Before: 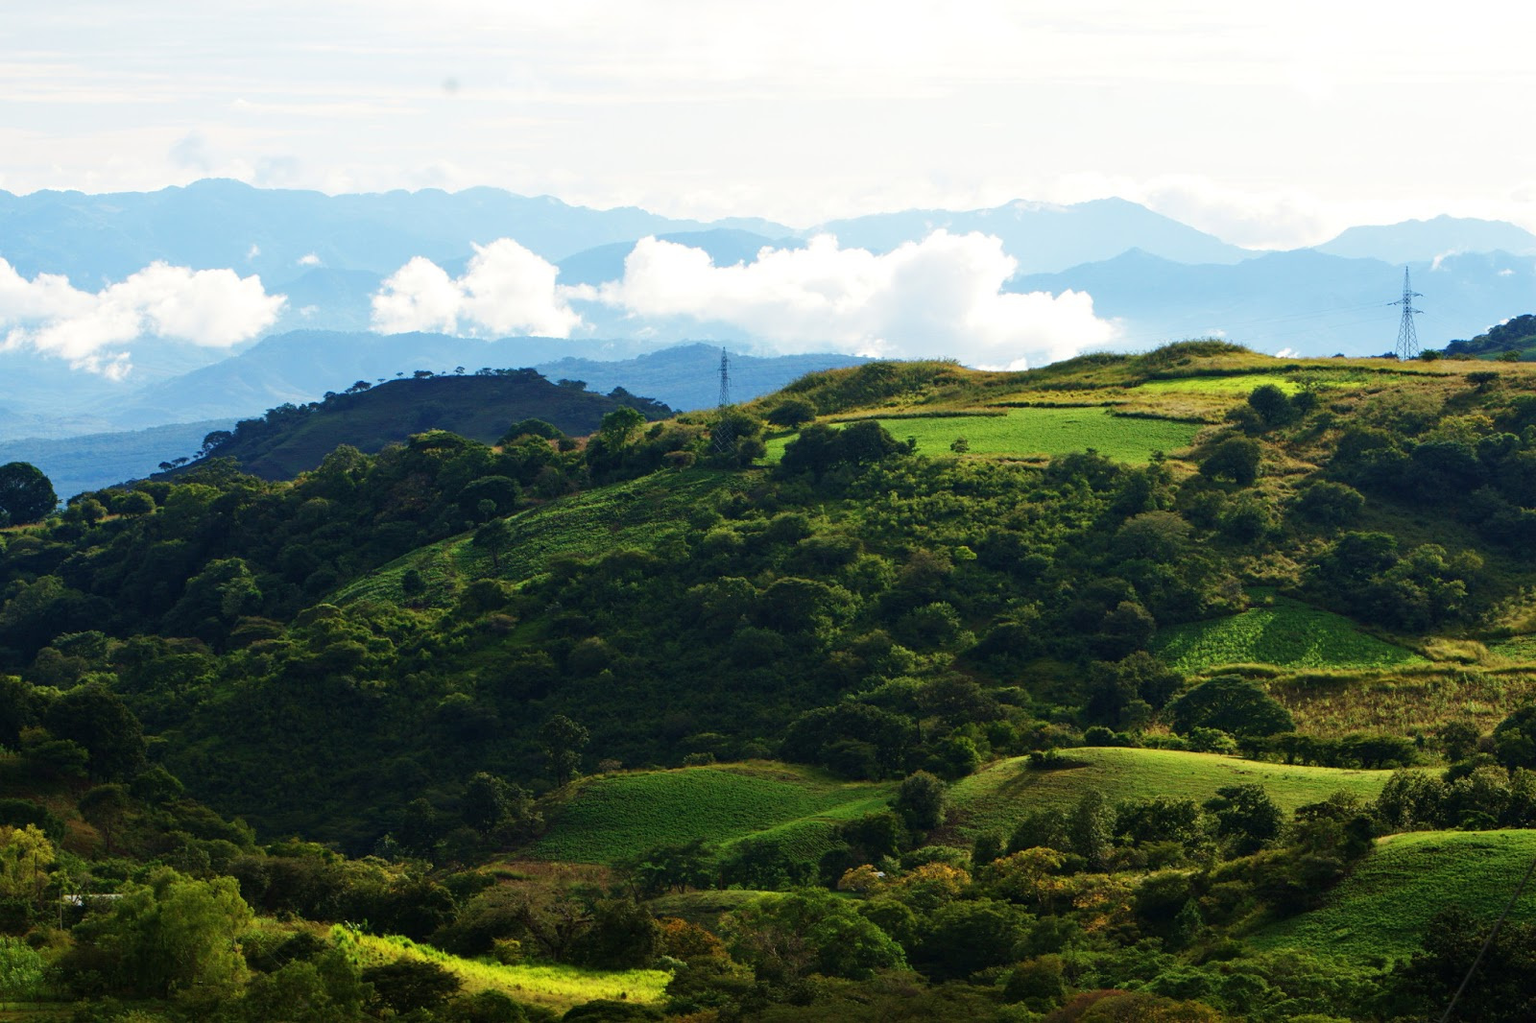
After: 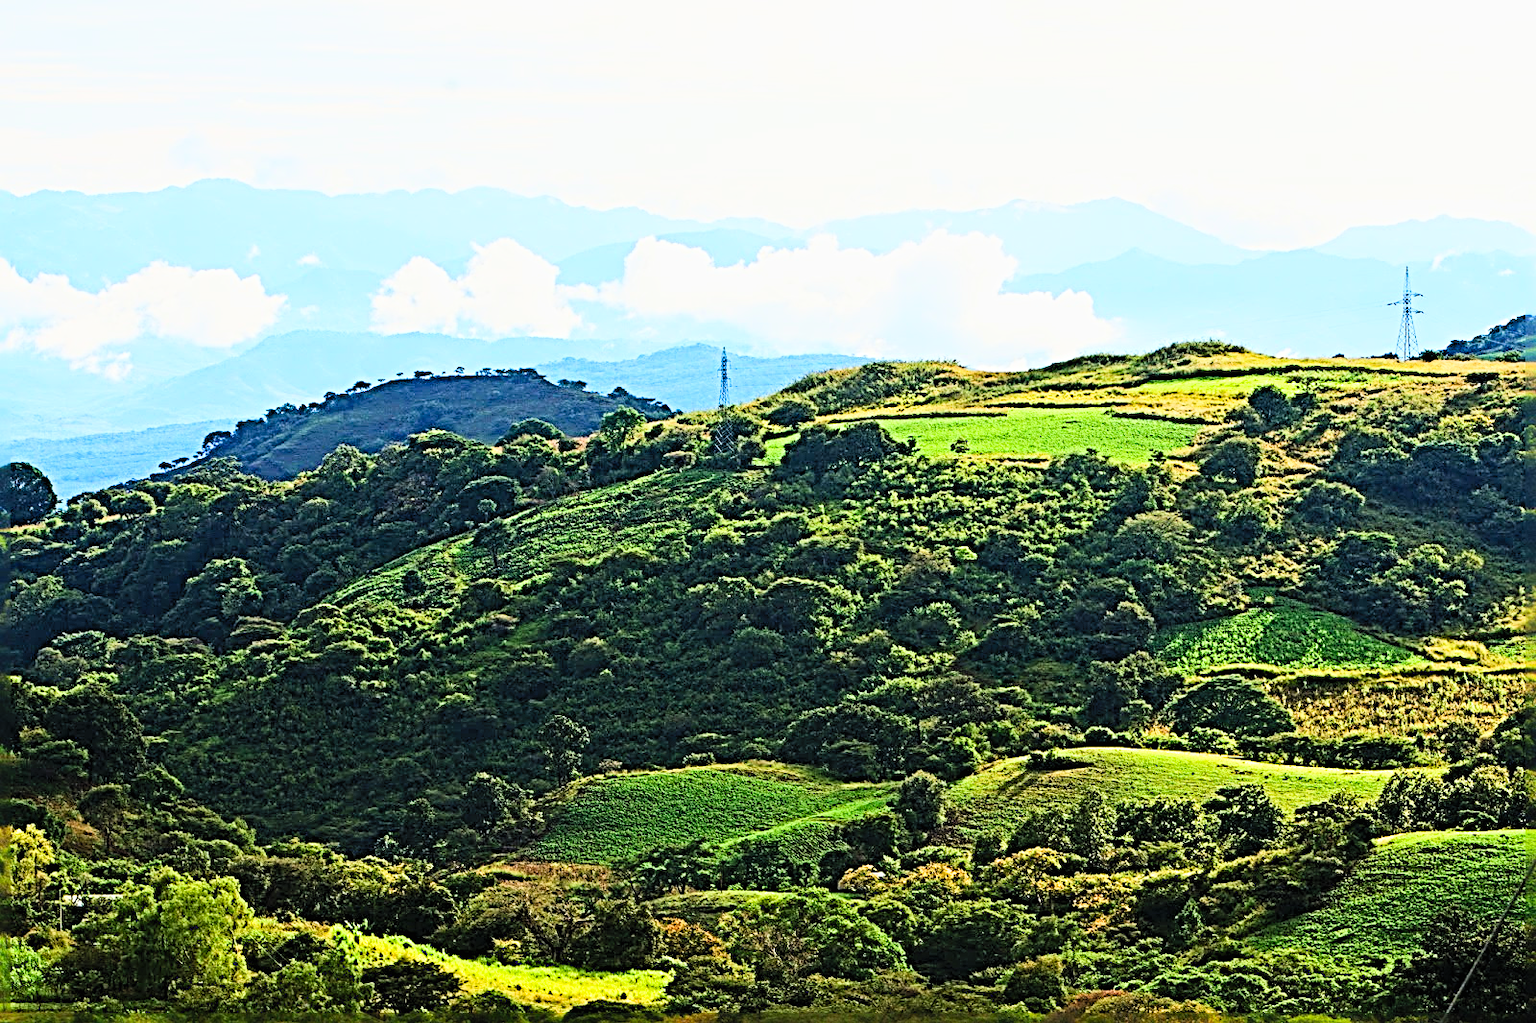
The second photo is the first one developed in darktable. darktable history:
sharpen: radius 4.018, amount 1.997
contrast brightness saturation: contrast 0.244, brightness 0.249, saturation 0.392
exposure: black level correction 0, exposure 1.104 EV, compensate highlight preservation false
filmic rgb: black relative exposure -7.65 EV, white relative exposure 4.56 EV, hardness 3.61
